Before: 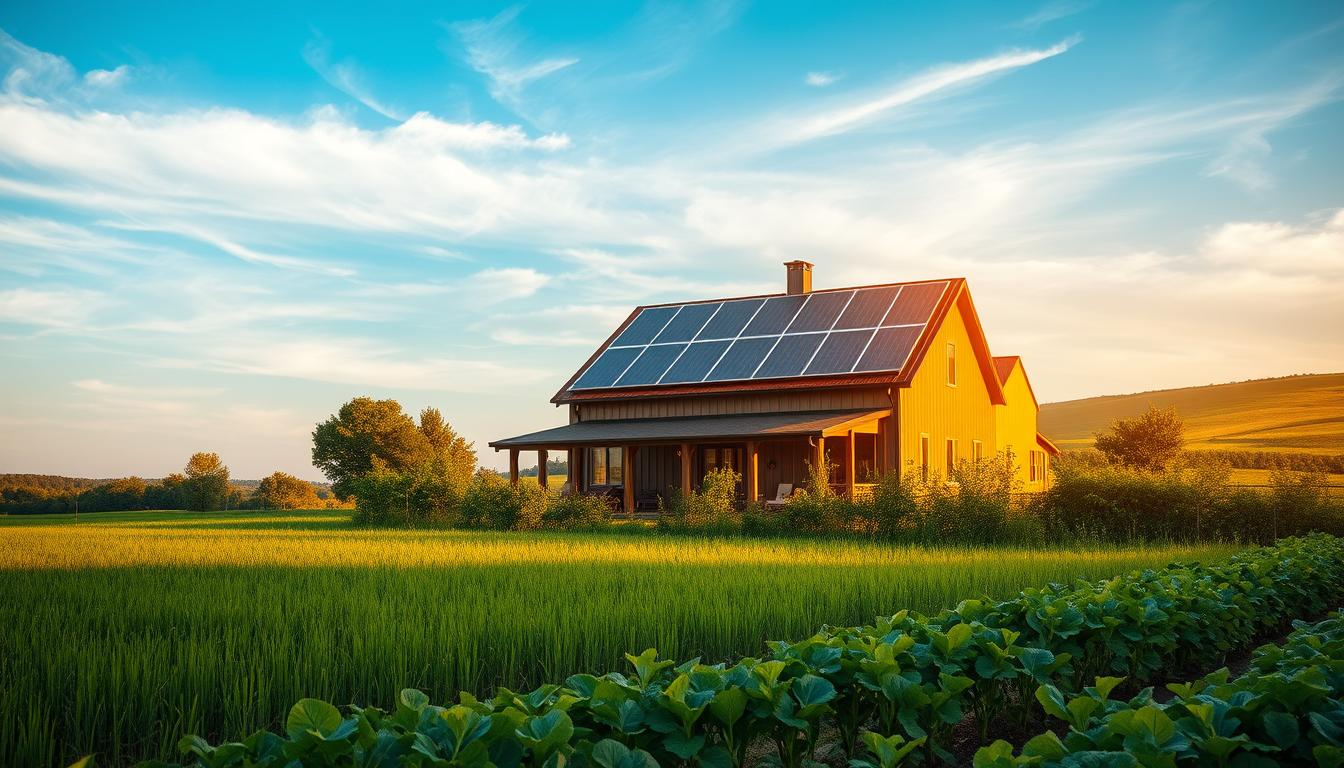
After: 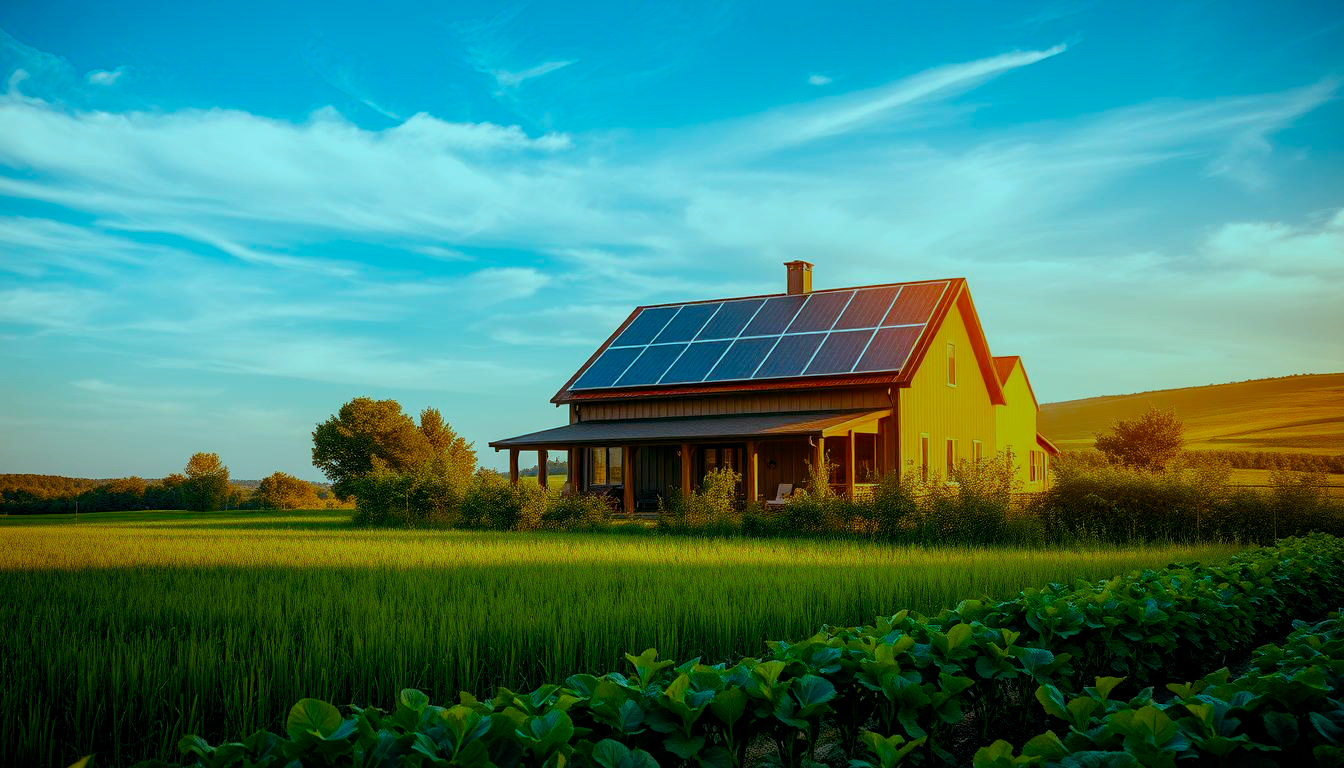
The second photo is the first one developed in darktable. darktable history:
color balance rgb: shadows lift › luminance -7.7%, shadows lift › chroma 2.13%, shadows lift › hue 165.27°, power › luminance -7.77%, power › chroma 1.34%, power › hue 330.55°, highlights gain › luminance -33.33%, highlights gain › chroma 5.68%, highlights gain › hue 217.2°, global offset › luminance -0.33%, global offset › chroma 0.11%, global offset › hue 165.27°, perceptual saturation grading › global saturation 27.72%, perceptual saturation grading › highlights -25%, perceptual saturation grading › mid-tones 25%, perceptual saturation grading › shadows 50%
